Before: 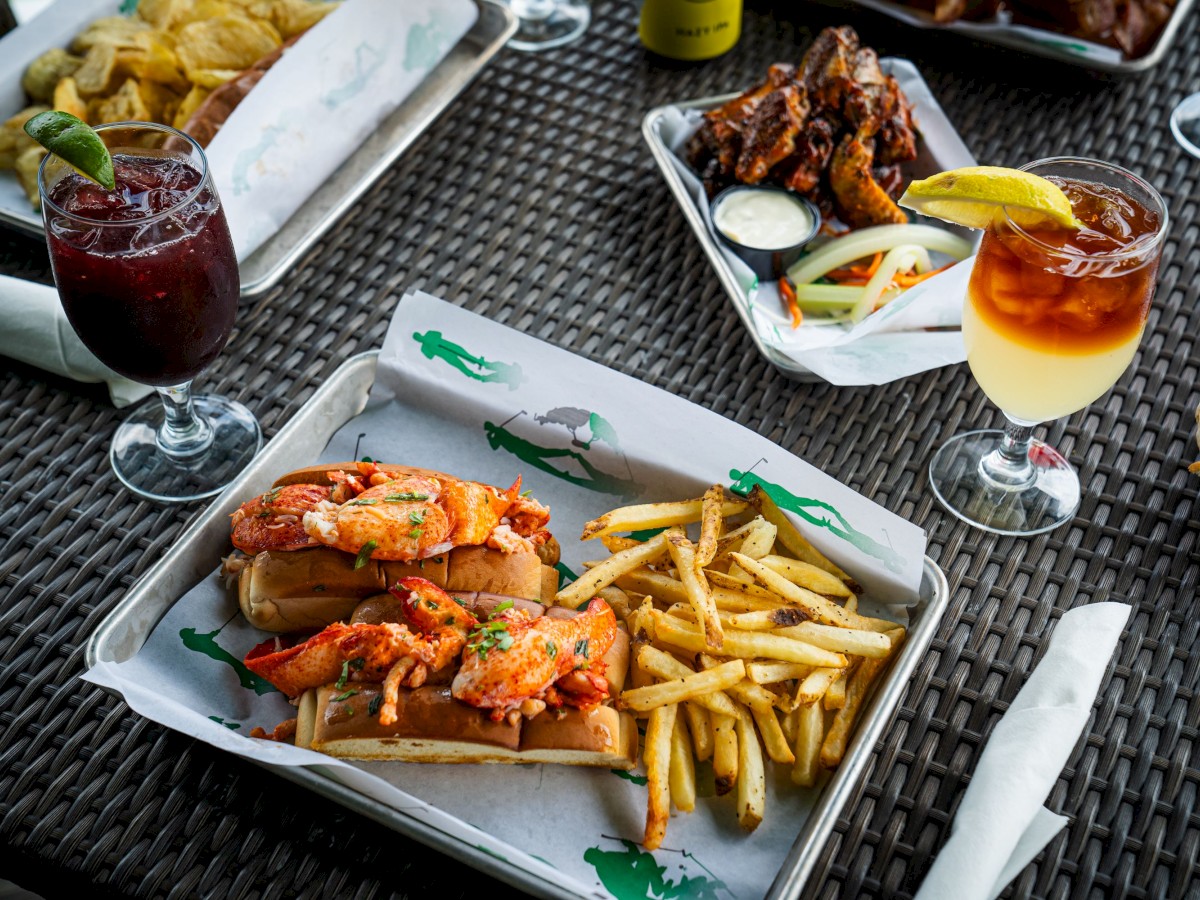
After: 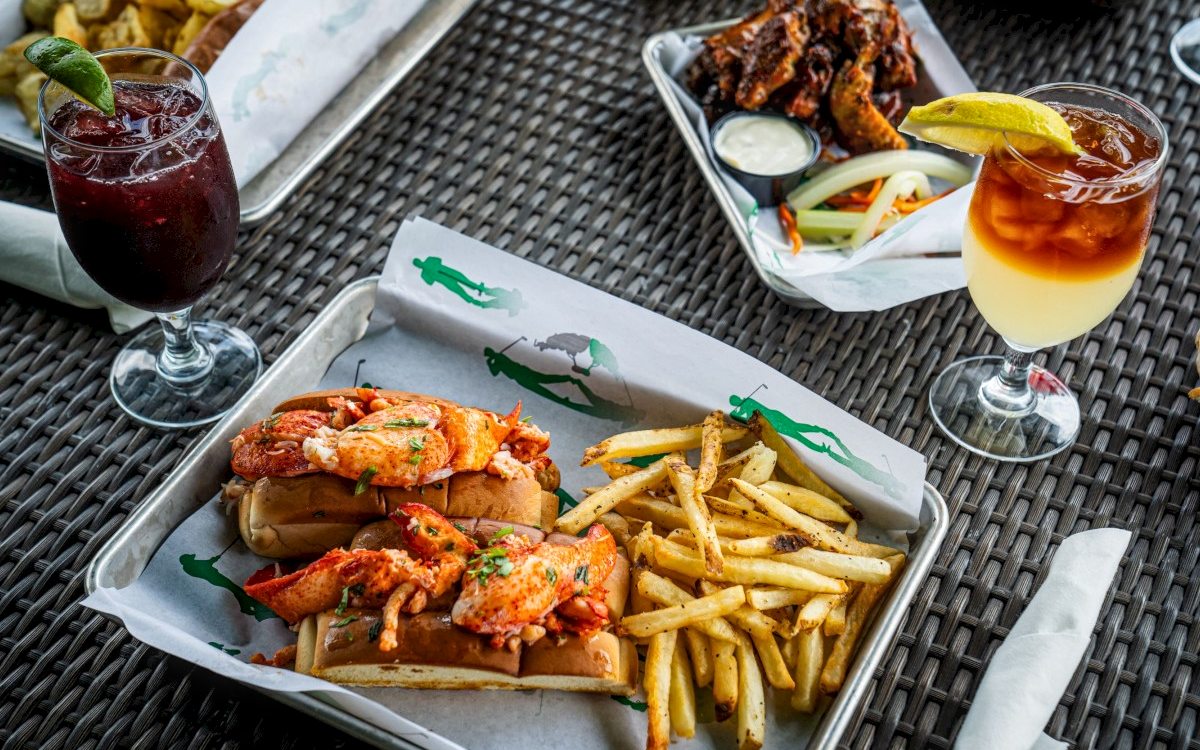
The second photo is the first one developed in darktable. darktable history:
local contrast: shadows 45%
crop and rotate: top 8.333%, bottom 8.333%
